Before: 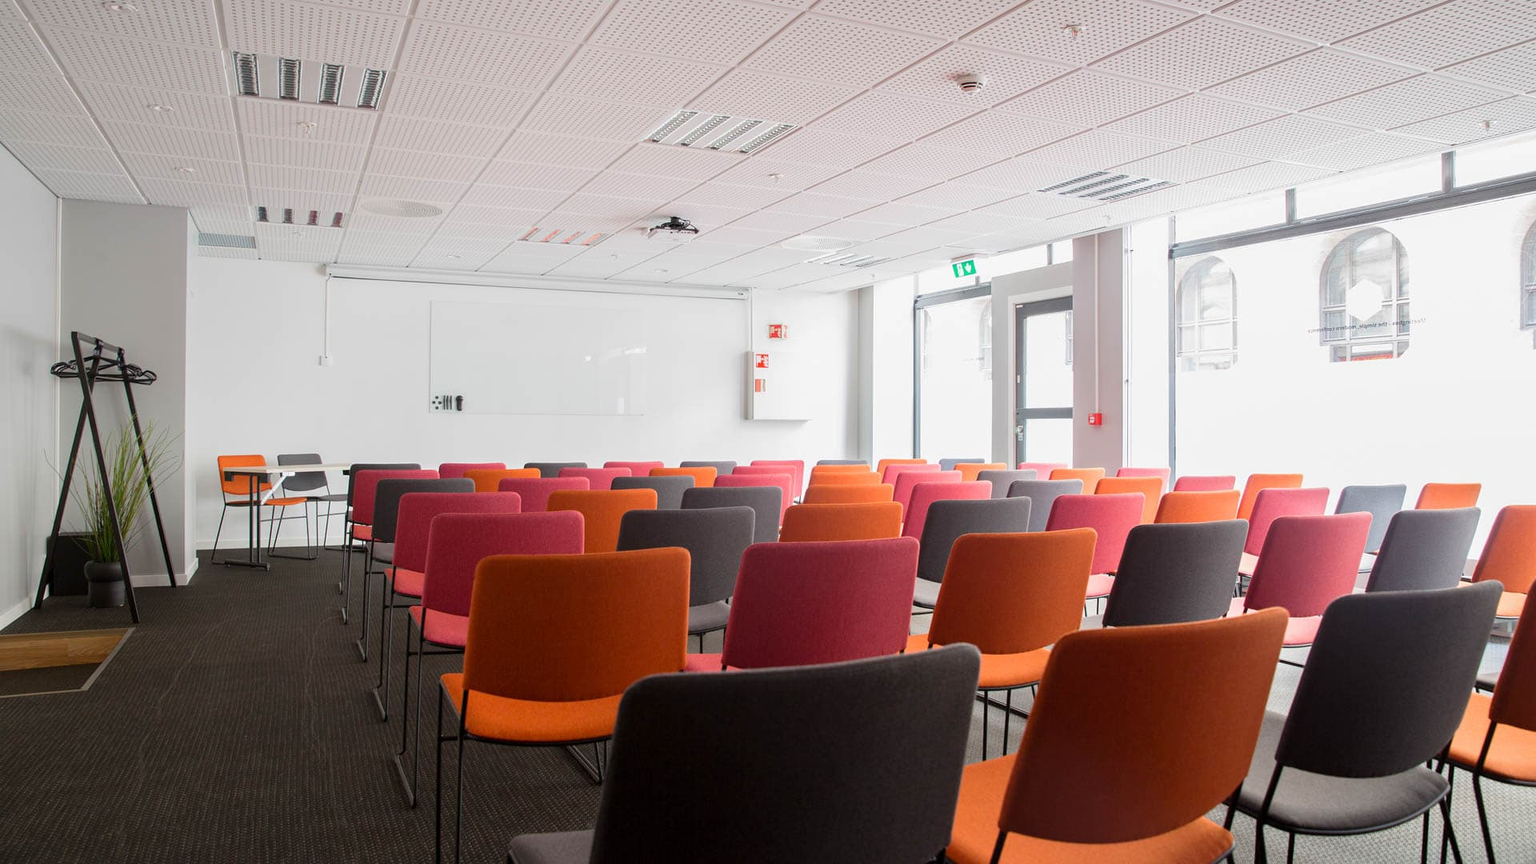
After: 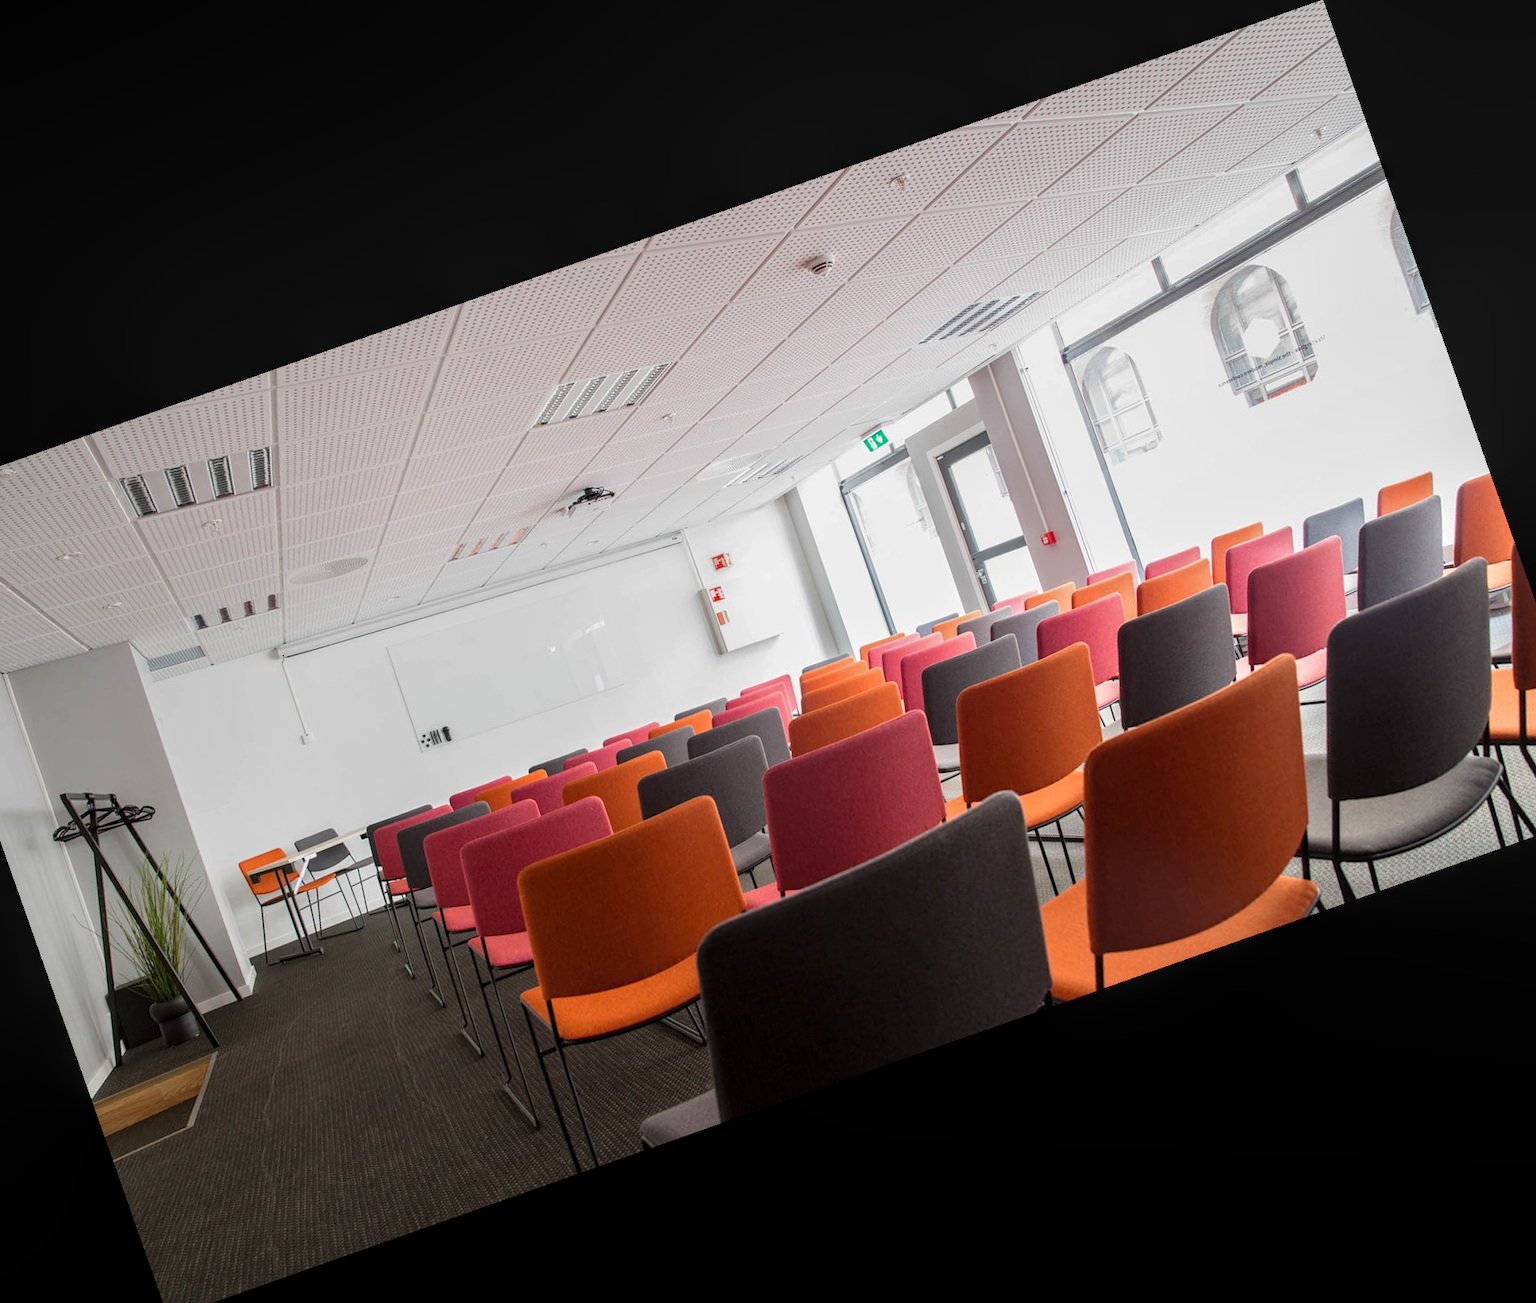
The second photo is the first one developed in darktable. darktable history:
local contrast: on, module defaults
crop and rotate: angle 19.43°, left 6.812%, right 4.125%, bottom 1.087%
